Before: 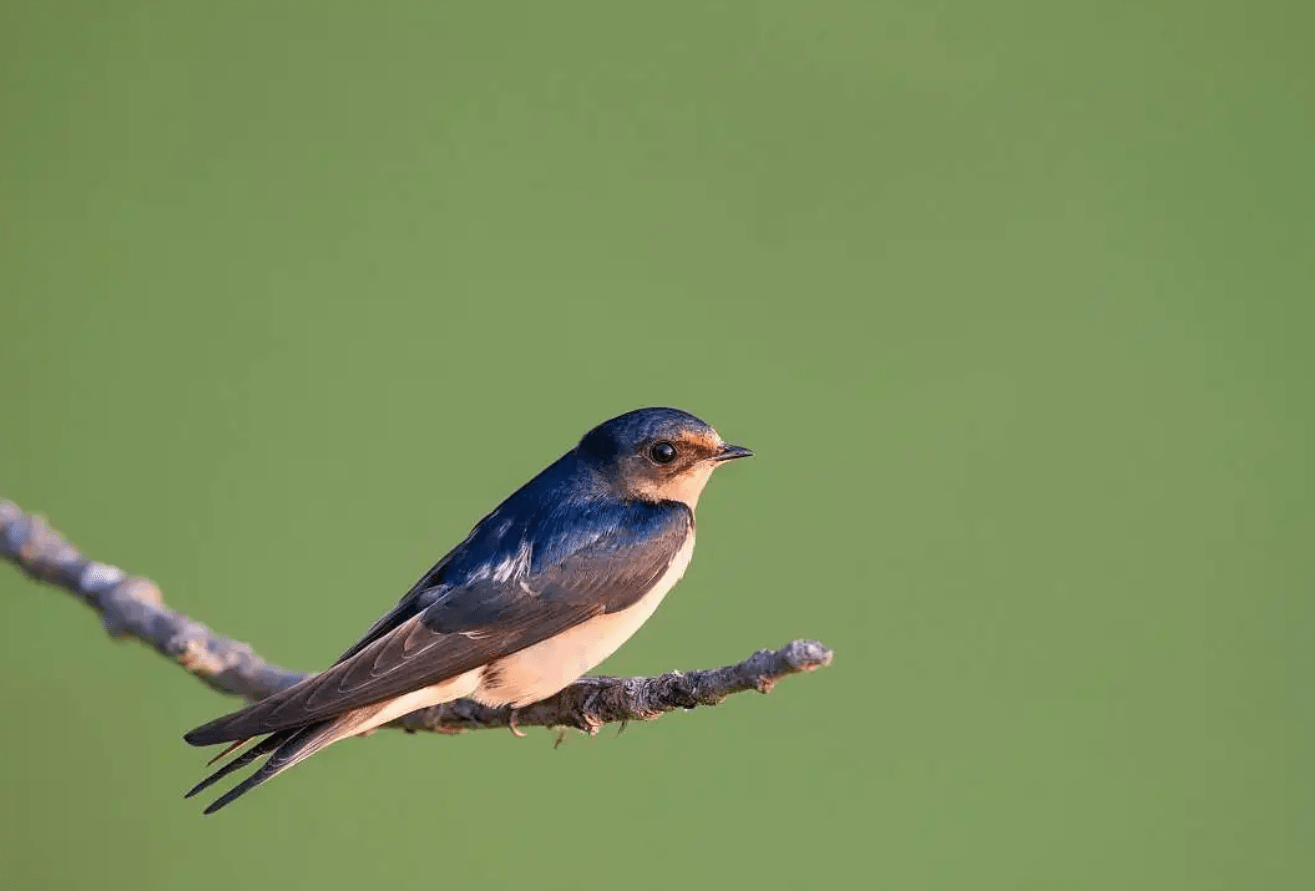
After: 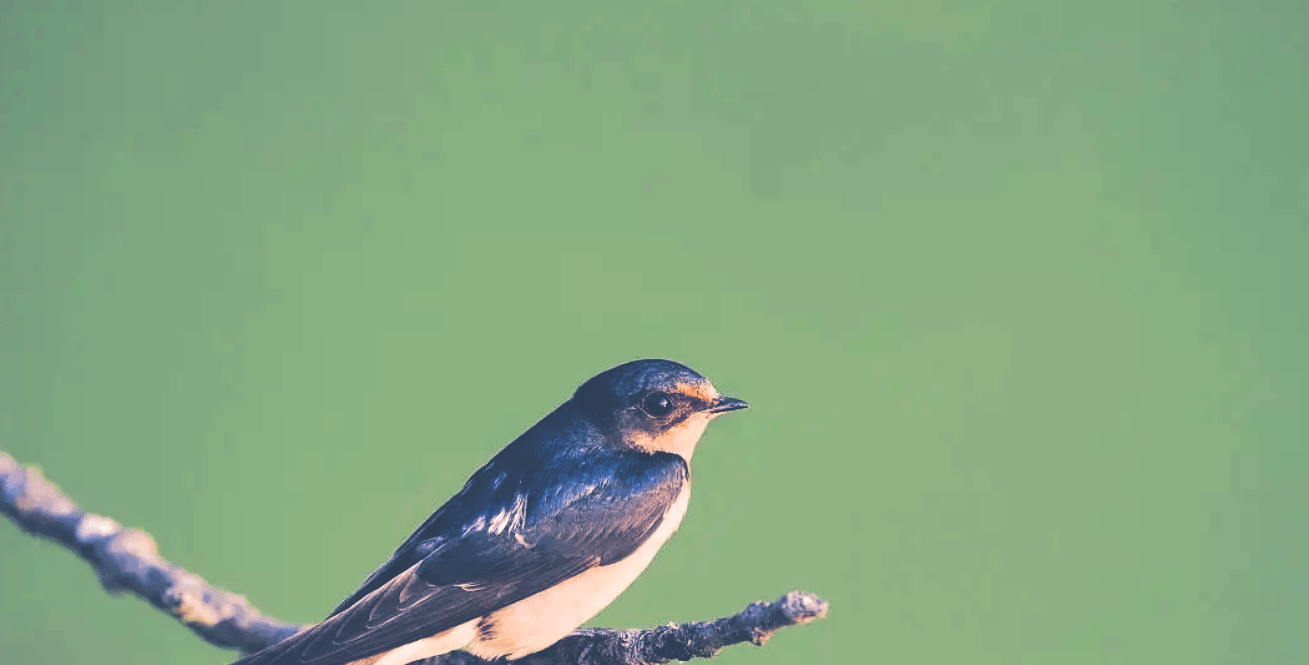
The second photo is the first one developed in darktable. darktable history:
tone curve: curves: ch0 [(0, 0) (0.003, 0.284) (0.011, 0.284) (0.025, 0.288) (0.044, 0.29) (0.069, 0.292) (0.1, 0.296) (0.136, 0.298) (0.177, 0.305) (0.224, 0.312) (0.277, 0.327) (0.335, 0.362) (0.399, 0.407) (0.468, 0.464) (0.543, 0.537) (0.623, 0.62) (0.709, 0.71) (0.801, 0.79) (0.898, 0.862) (1, 1)], preserve colors none
white balance: red 0.974, blue 1.044
crop: left 0.387%, top 5.469%, bottom 19.809%
contrast brightness saturation: contrast 0.2, brightness 0.16, saturation 0.22
split-toning: shadows › hue 226.8°, shadows › saturation 0.56, highlights › hue 28.8°, balance -40, compress 0%
